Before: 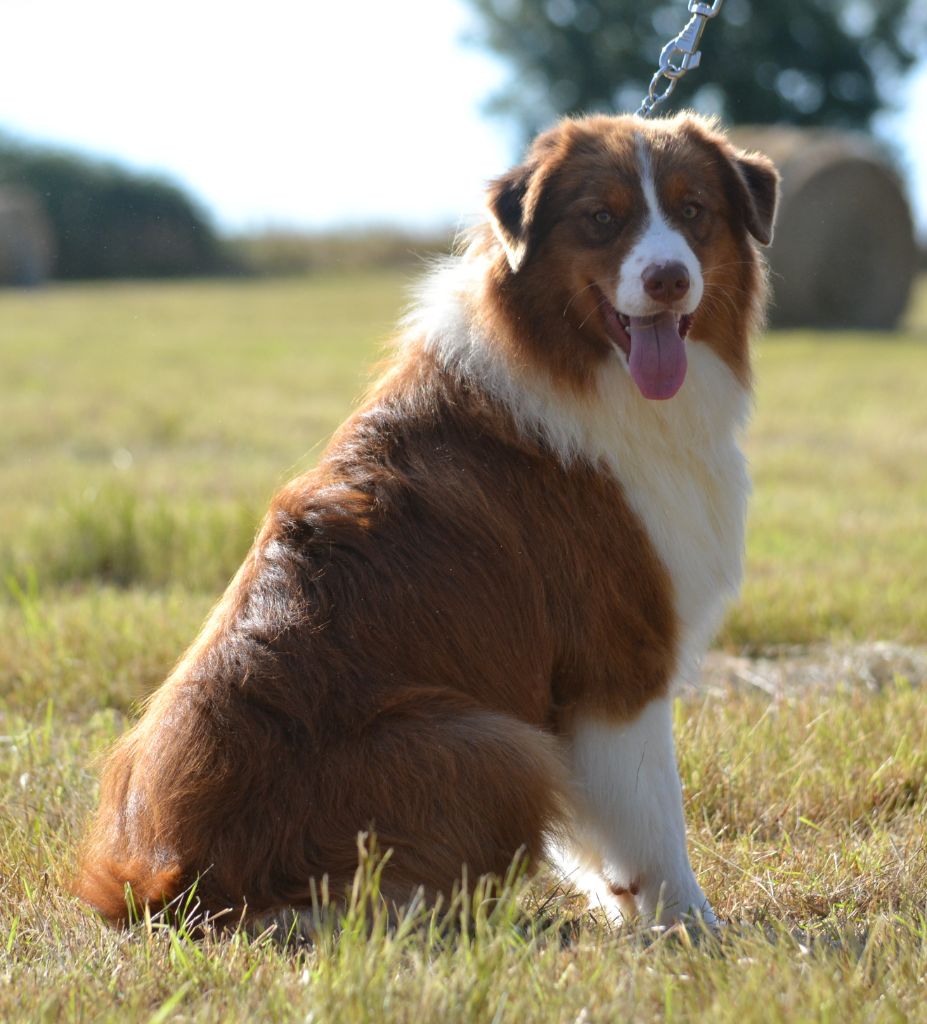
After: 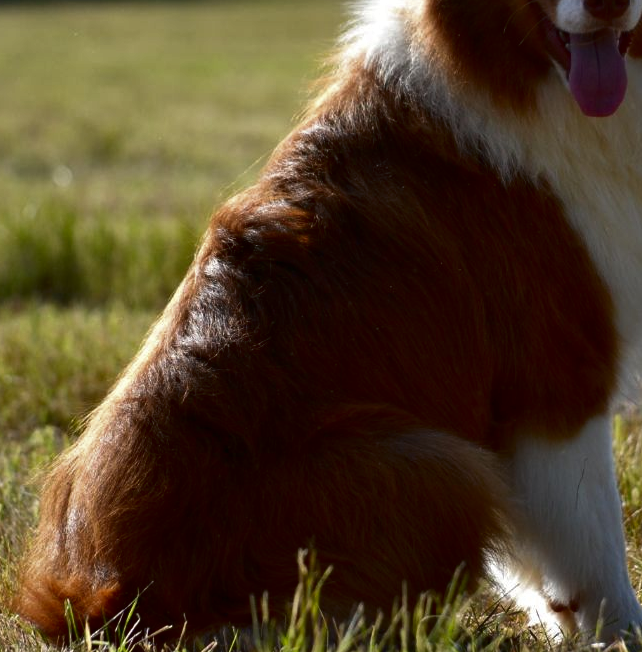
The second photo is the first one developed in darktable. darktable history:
contrast brightness saturation: brightness -0.52
shadows and highlights: shadows 37.27, highlights -28.18, soften with gaussian
crop: left 6.488%, top 27.668%, right 24.183%, bottom 8.656%
